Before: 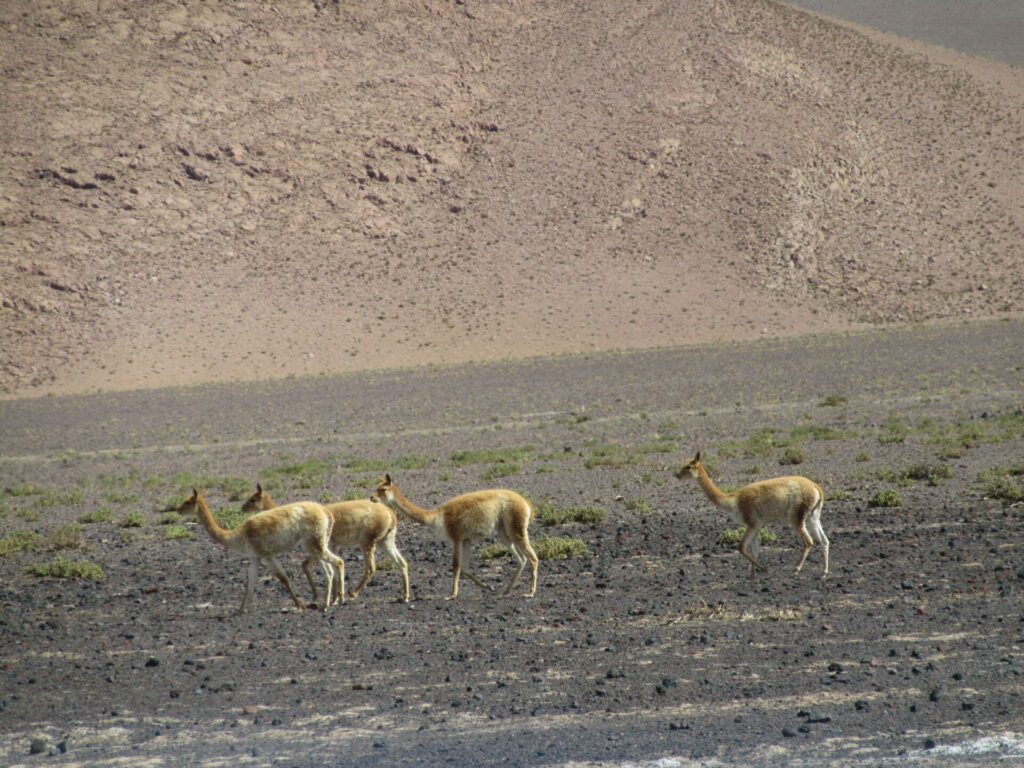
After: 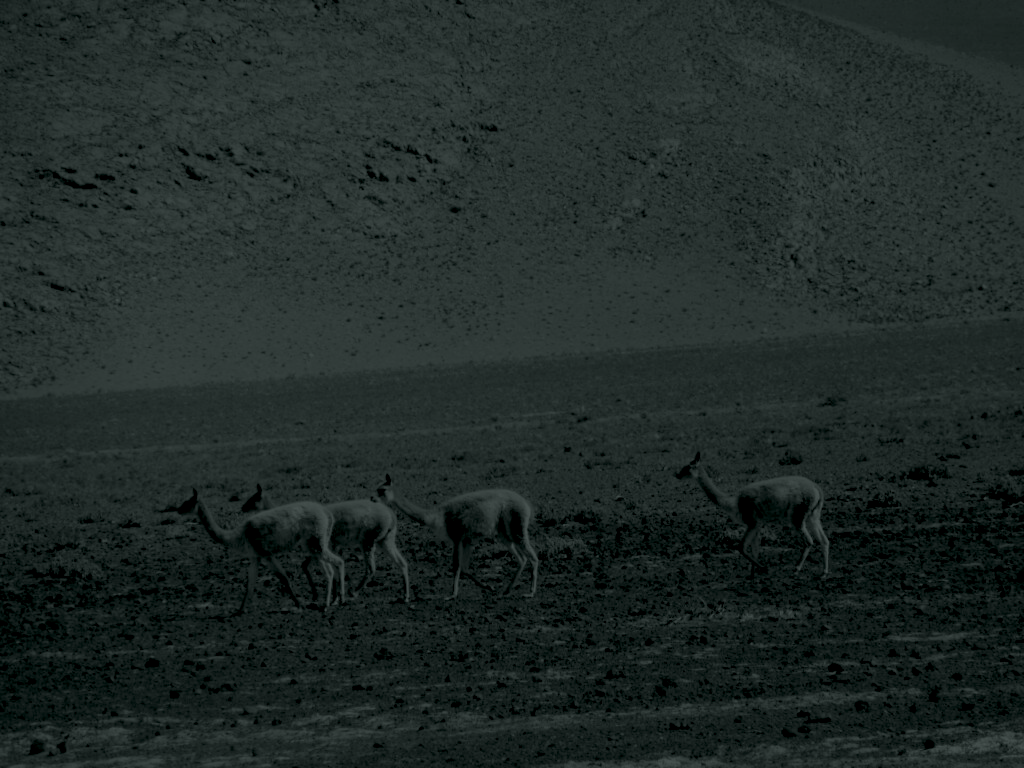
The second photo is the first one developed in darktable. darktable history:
tone equalizer: -8 EV -0.75 EV, -7 EV -0.7 EV, -6 EV -0.6 EV, -5 EV -0.4 EV, -3 EV 0.4 EV, -2 EV 0.6 EV, -1 EV 0.7 EV, +0 EV 0.75 EV, edges refinement/feathering 500, mask exposure compensation -1.57 EV, preserve details no
filmic rgb: black relative exposure -4.4 EV, white relative exposure 5 EV, threshold 3 EV, hardness 2.23, latitude 40.06%, contrast 1.15, highlights saturation mix 10%, shadows ↔ highlights balance 1.04%, preserve chrominance RGB euclidean norm (legacy), color science v4 (2020), enable highlight reconstruction true
colorize: hue 90°, saturation 19%, lightness 1.59%, version 1
